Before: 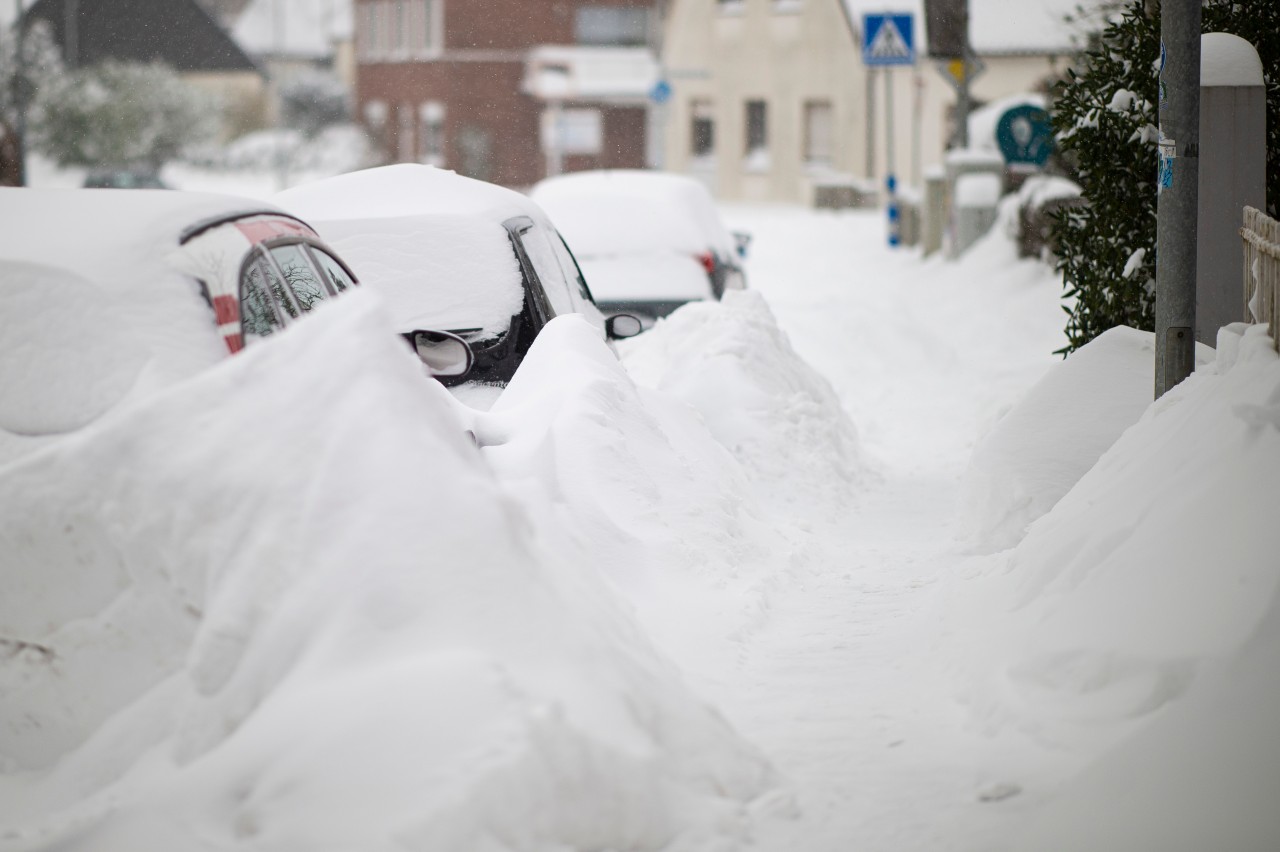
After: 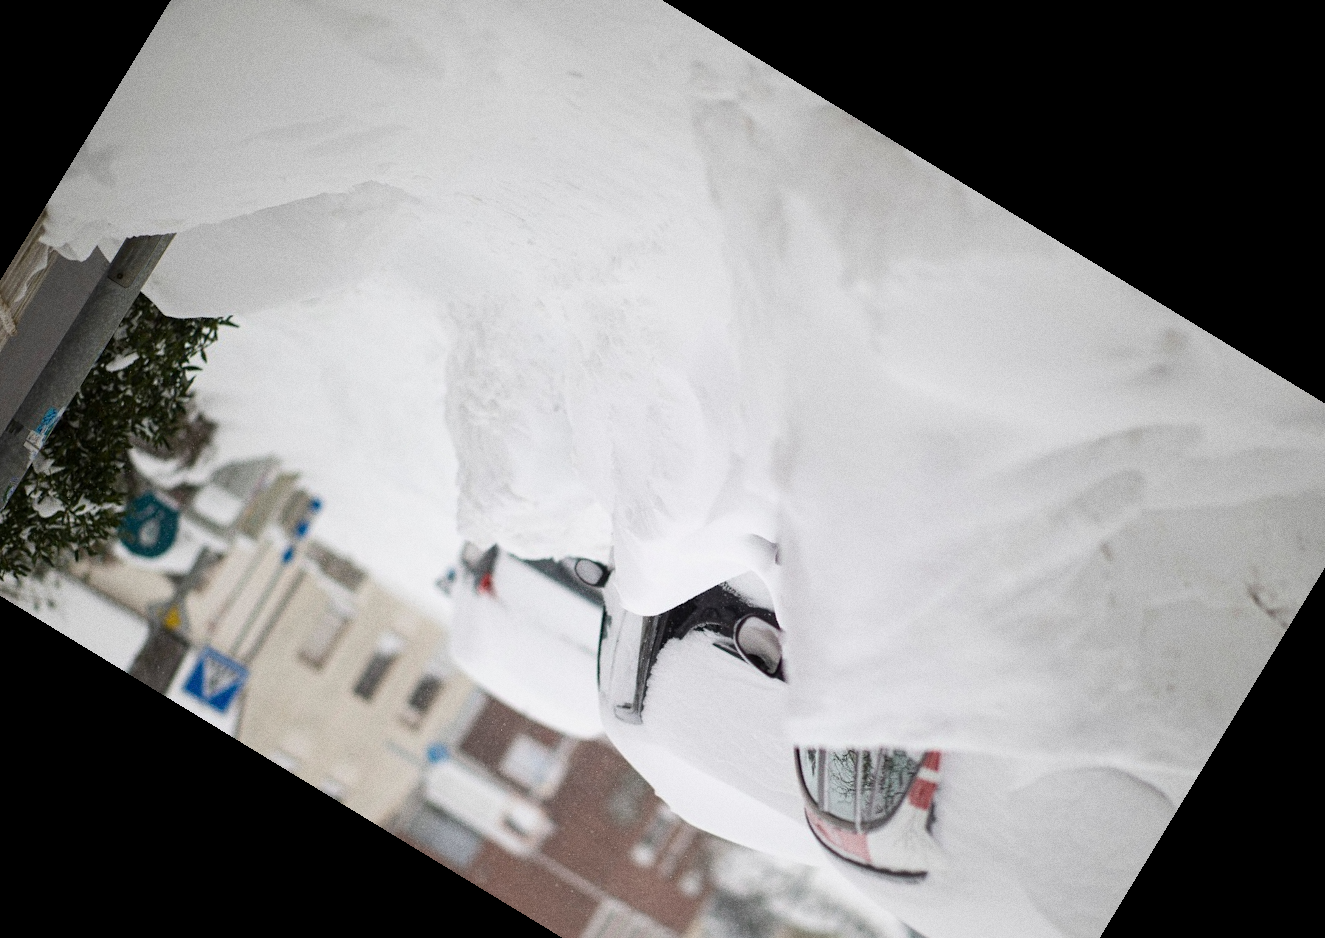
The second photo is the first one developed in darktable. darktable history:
grain: coarseness 0.09 ISO
crop and rotate: angle 148.68°, left 9.111%, top 15.603%, right 4.588%, bottom 17.041%
